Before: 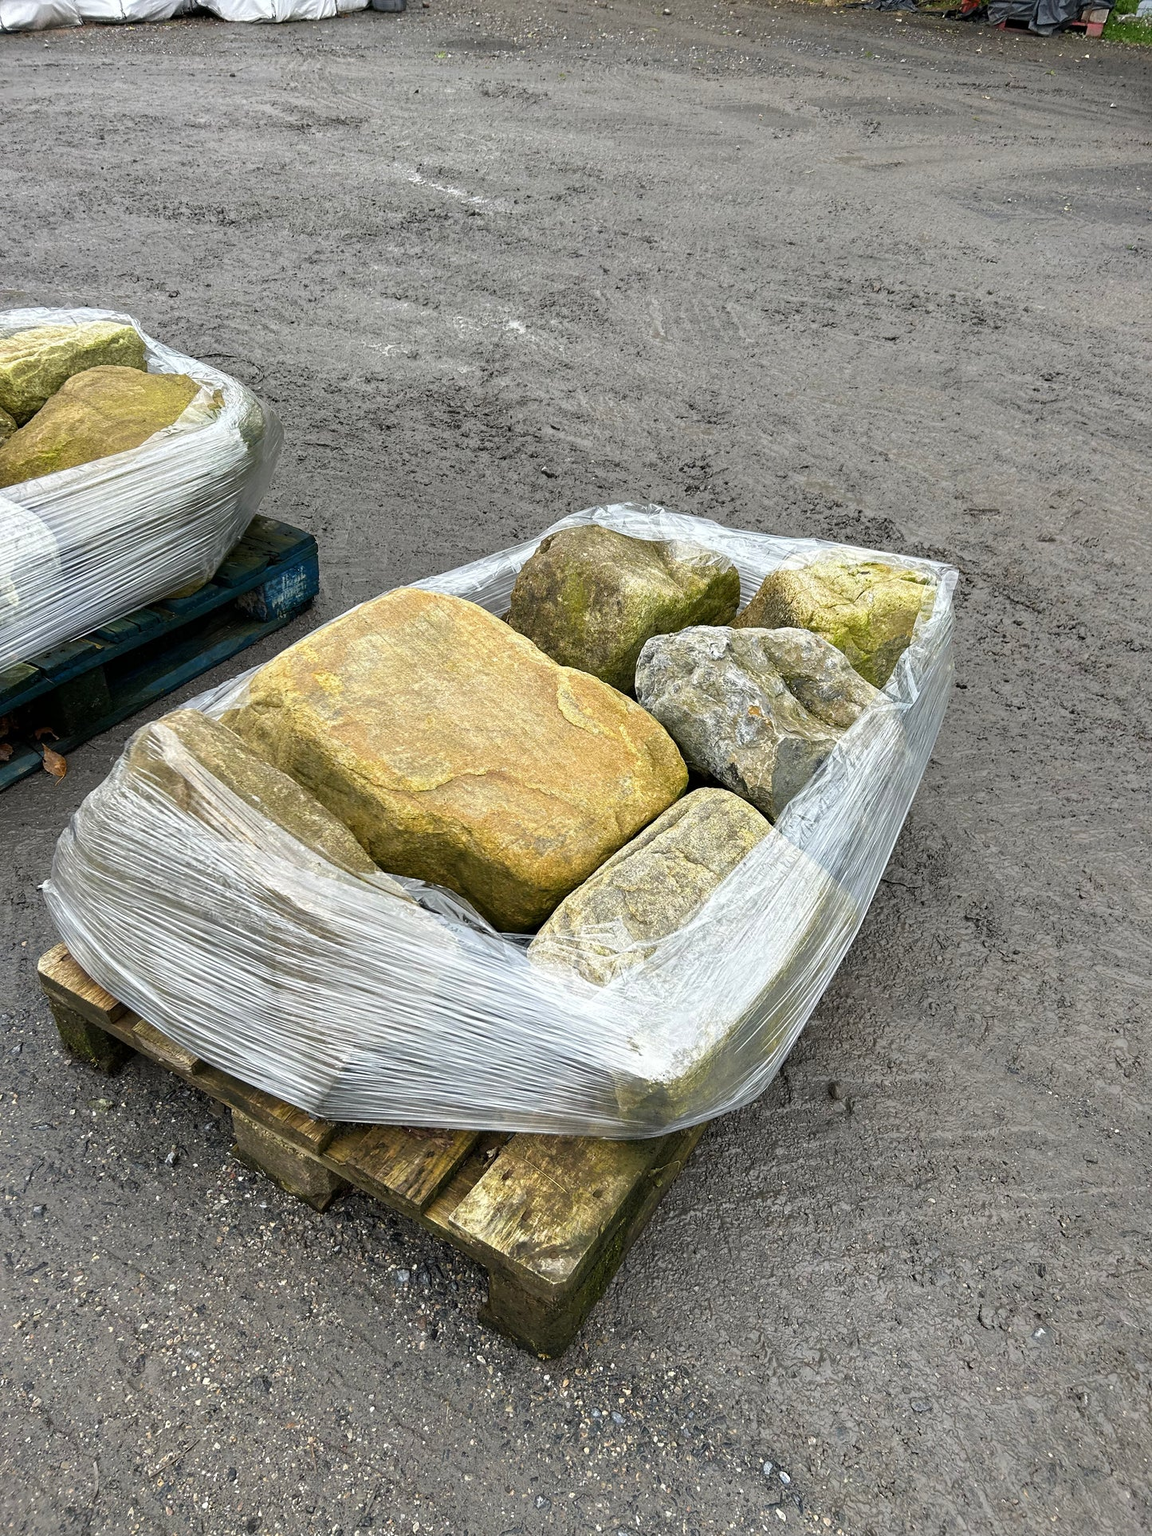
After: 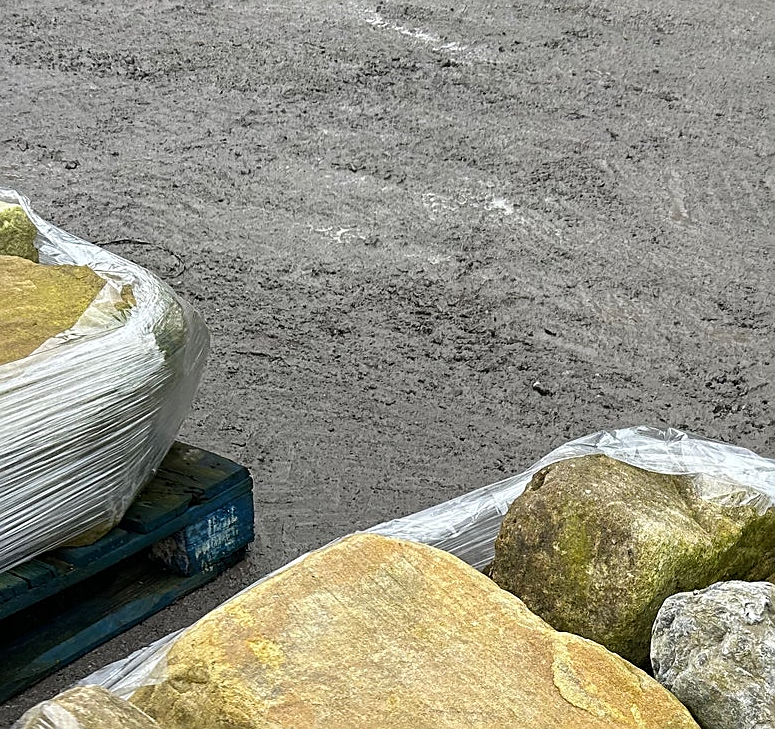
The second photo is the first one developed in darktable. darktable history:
crop: left 10.121%, top 10.631%, right 36.218%, bottom 51.526%
sharpen: on, module defaults
